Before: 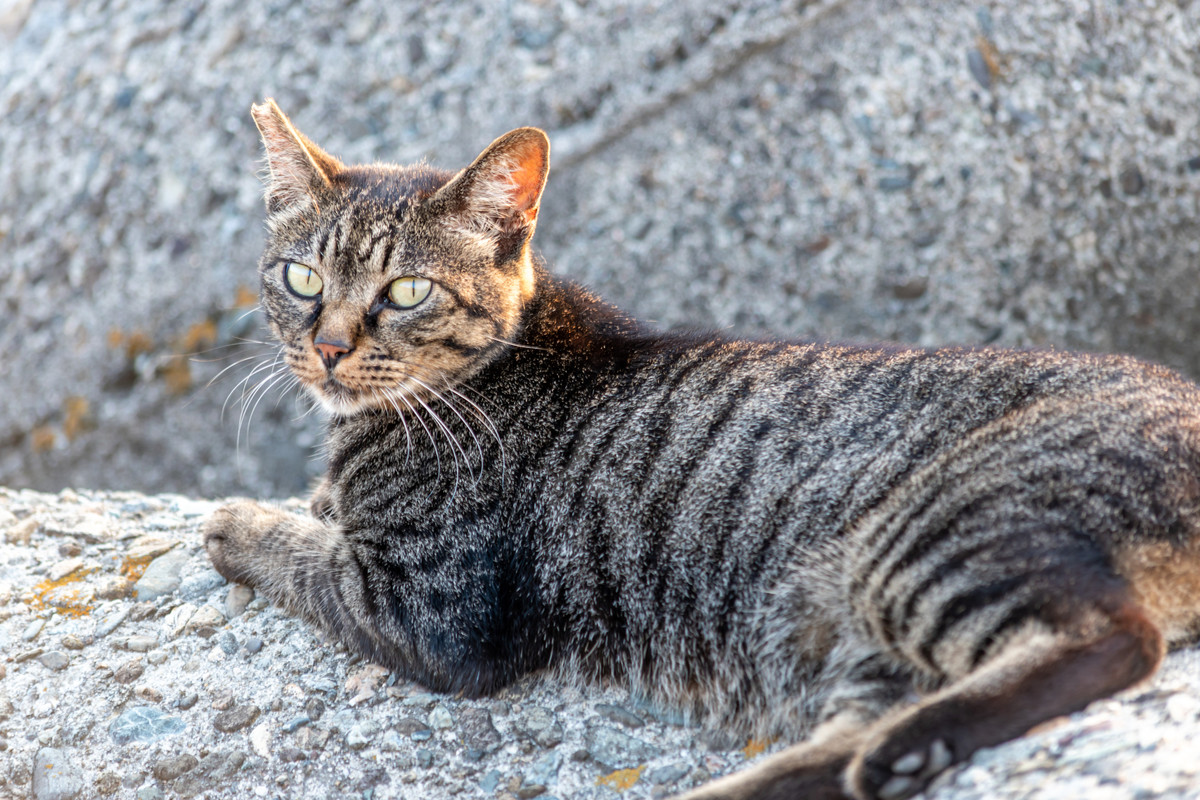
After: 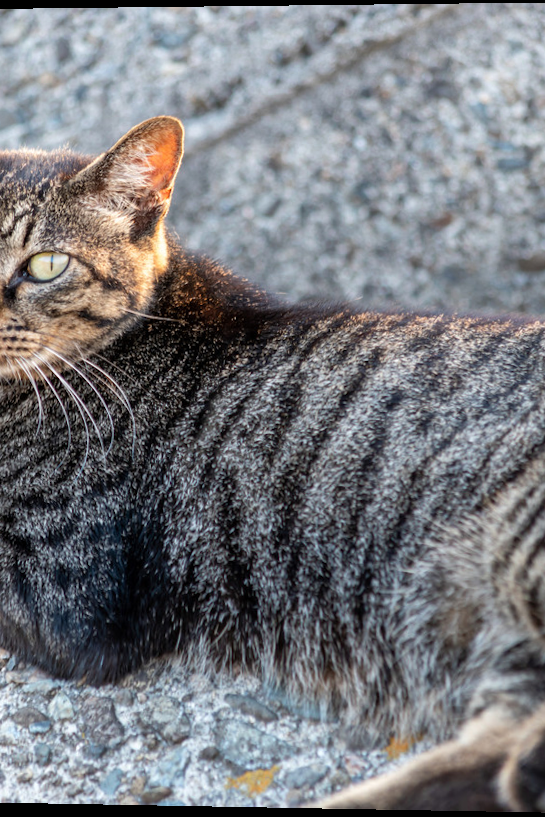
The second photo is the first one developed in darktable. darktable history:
crop: left 31.229%, right 27.105%
exposure: compensate highlight preservation false
rotate and perspective: rotation 0.128°, lens shift (vertical) -0.181, lens shift (horizontal) -0.044, shear 0.001, automatic cropping off
